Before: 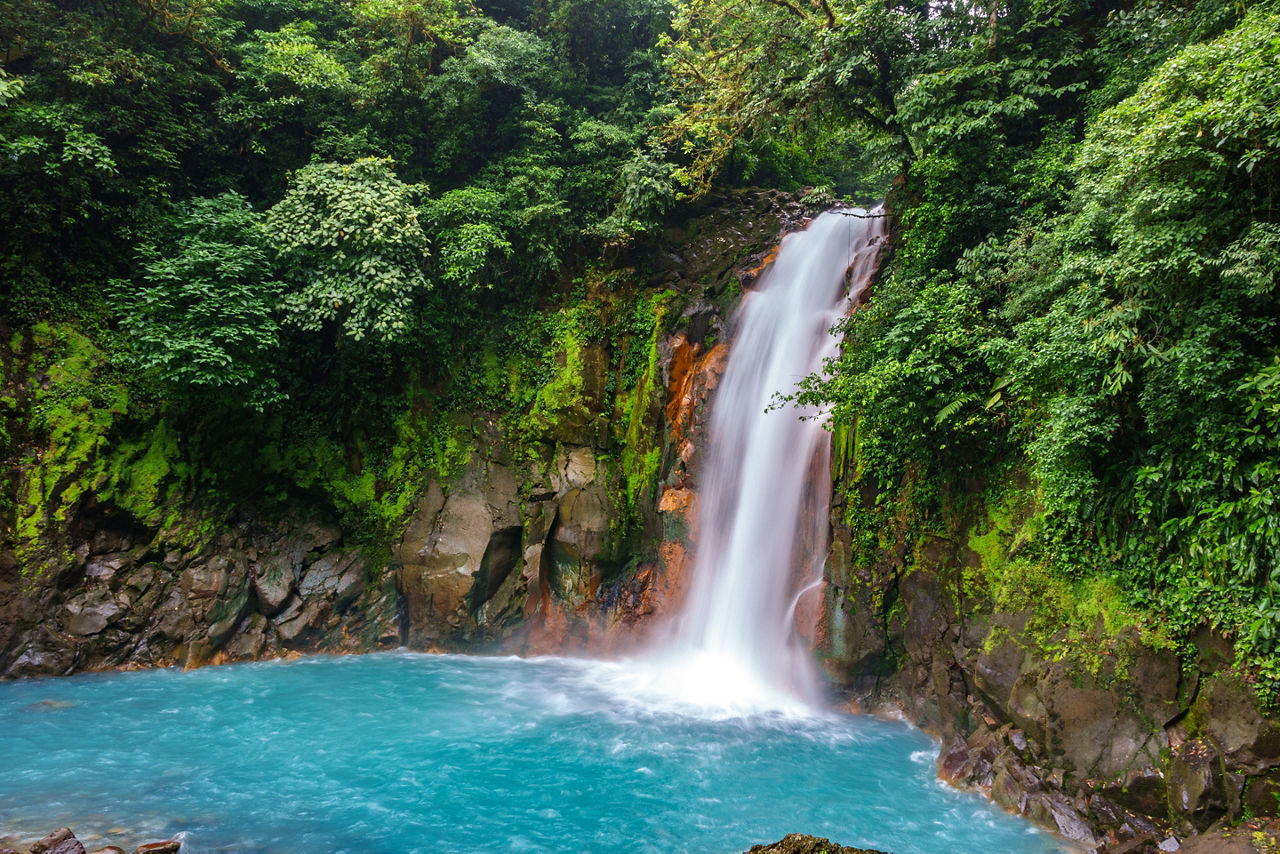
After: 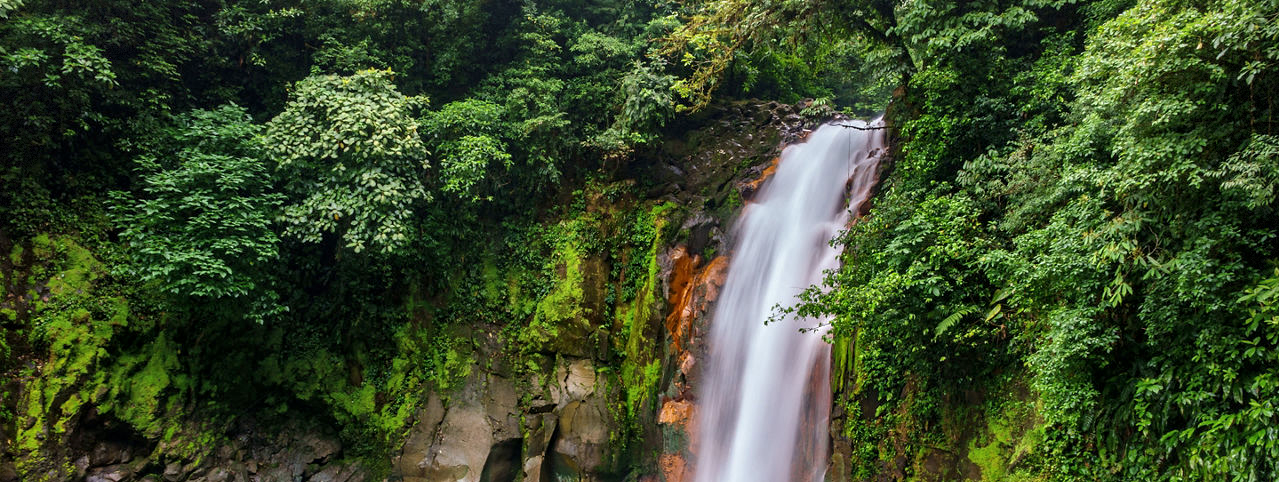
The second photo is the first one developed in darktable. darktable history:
local contrast: mode bilateral grid, contrast 20, coarseness 50, detail 128%, midtone range 0.2
crop and rotate: top 10.512%, bottom 32.974%
vignetting: fall-off start 99.73%, brightness -0.19, saturation -0.301, center (-0.027, 0.398), width/height ratio 1.304, dithering 8-bit output, unbound false
